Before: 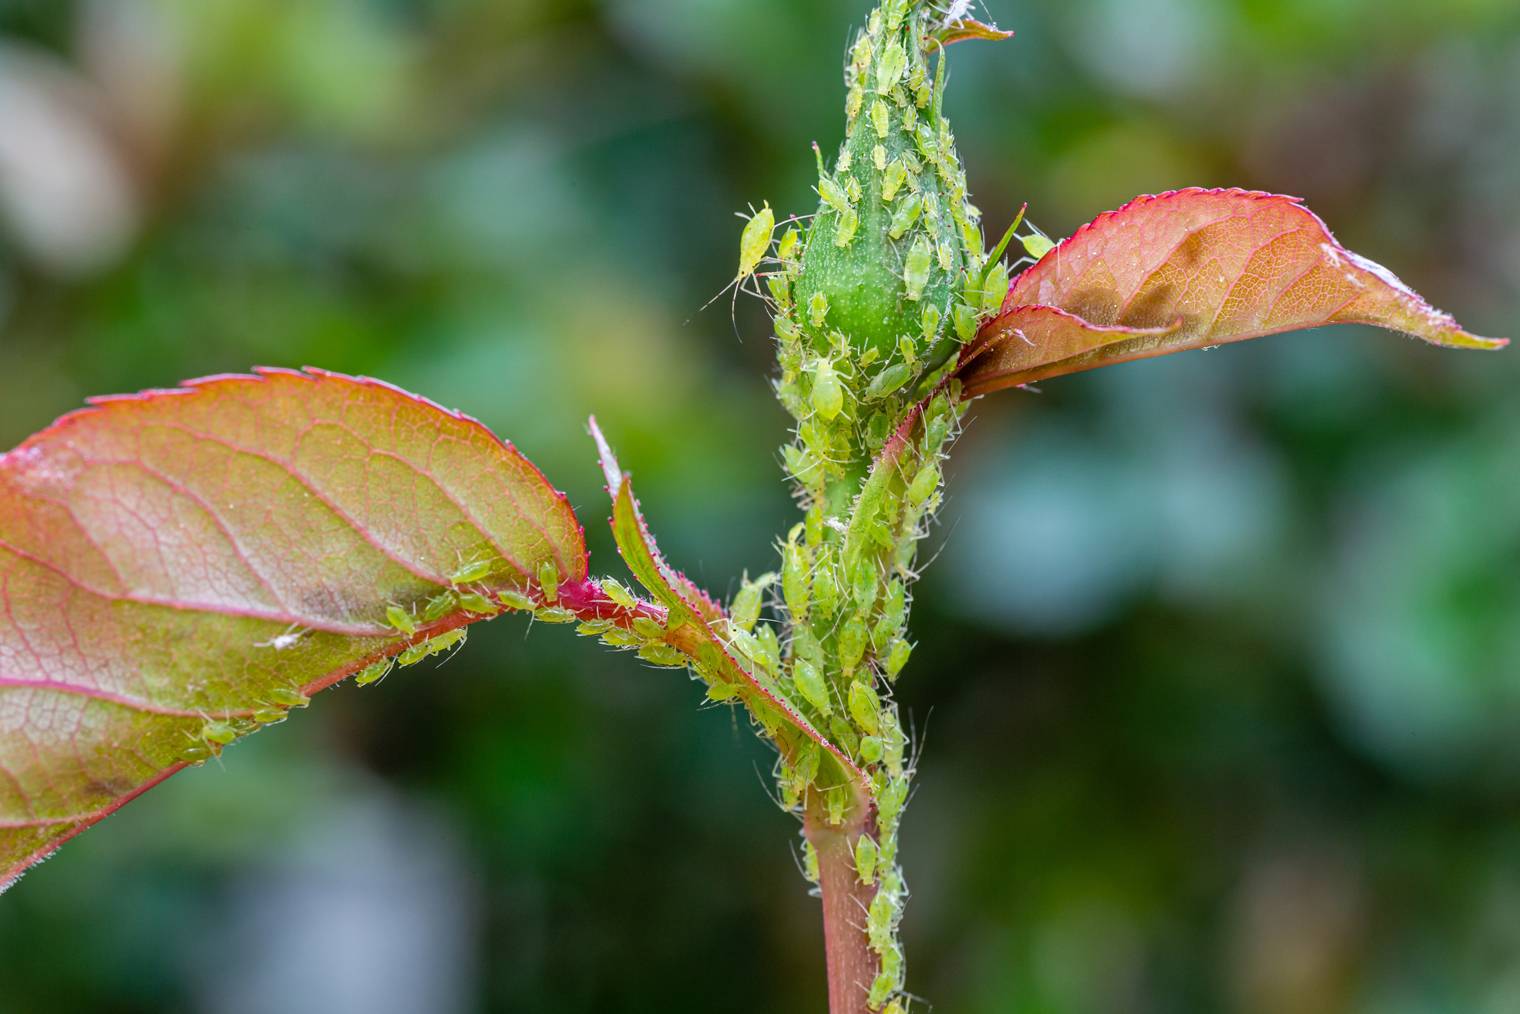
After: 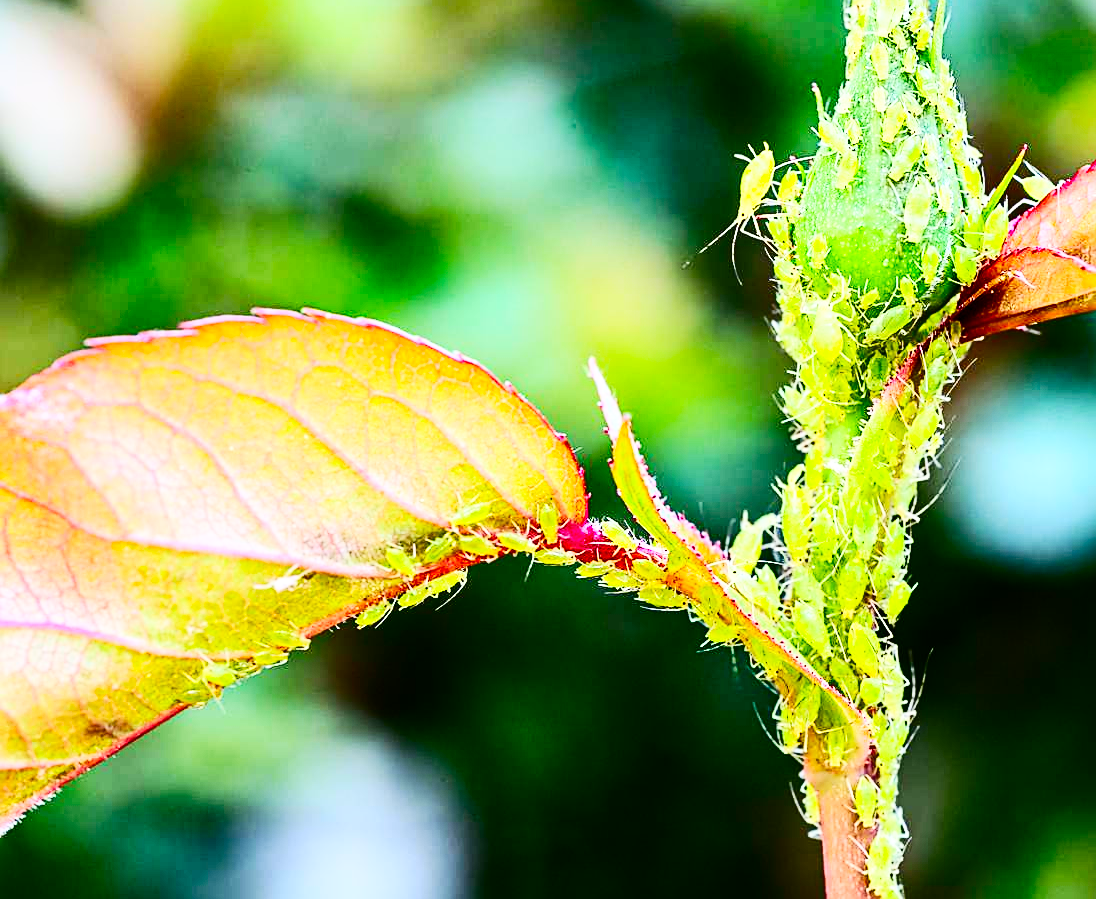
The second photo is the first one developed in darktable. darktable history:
crop: top 5.757%, right 27.88%, bottom 5.555%
exposure: black level correction 0.001, exposure 0.296 EV, compensate exposure bias true, compensate highlight preservation false
contrast brightness saturation: contrast 0.407, brightness 0.048, saturation 0.25
base curve: curves: ch0 [(0, 0) (0.036, 0.025) (0.121, 0.166) (0.206, 0.329) (0.605, 0.79) (1, 1)], preserve colors none
sharpen: on, module defaults
